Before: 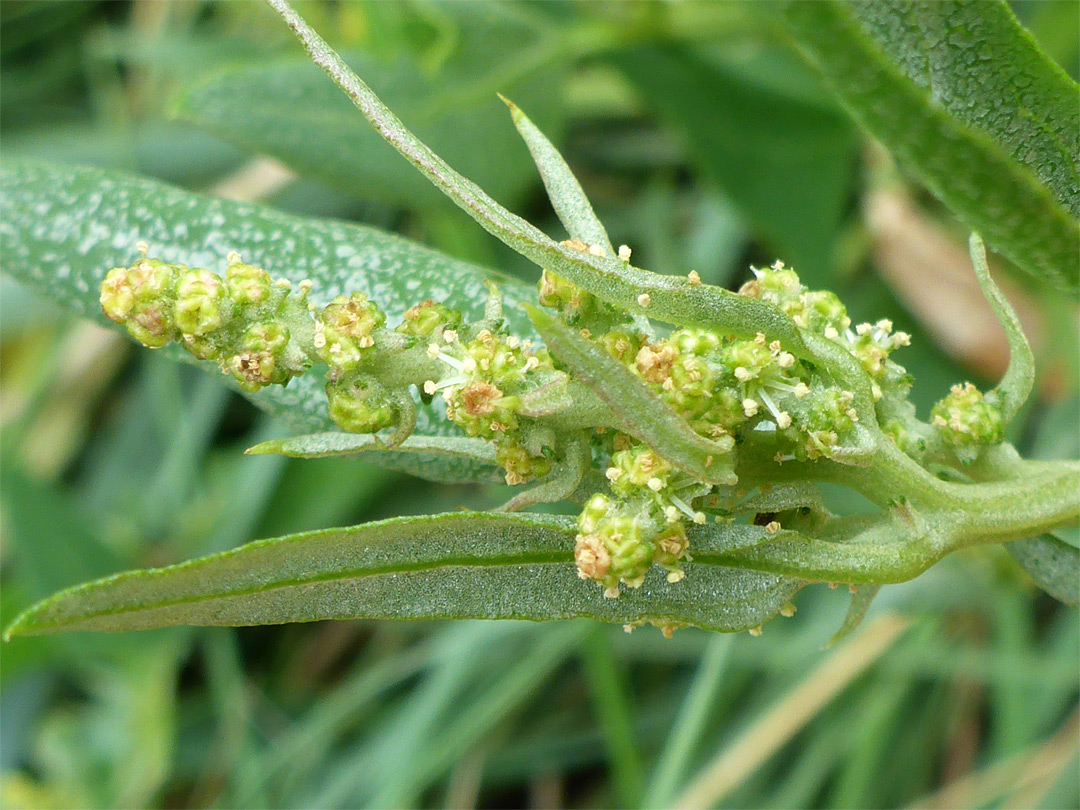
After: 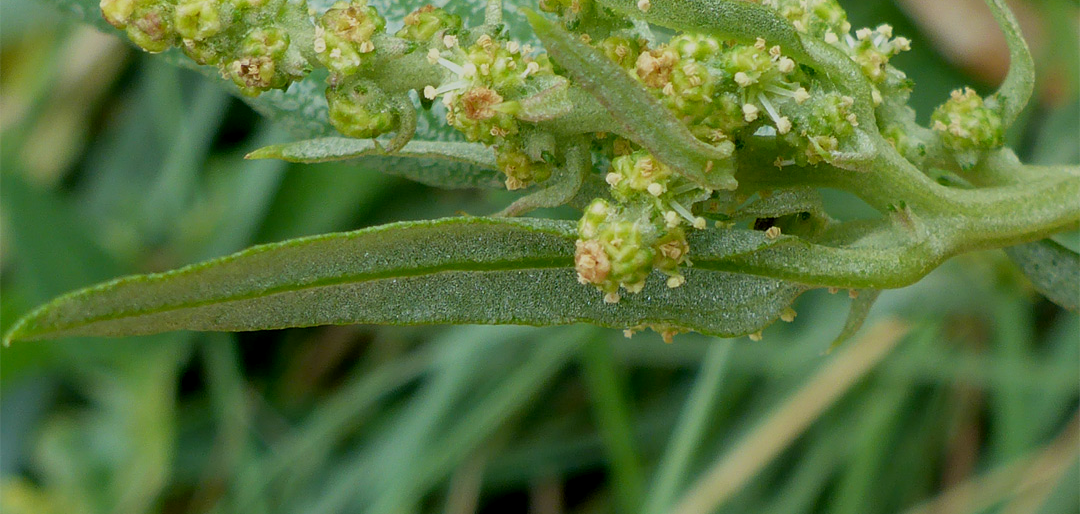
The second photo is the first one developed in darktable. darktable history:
crop and rotate: top 36.435%
exposure: black level correction 0.009, exposure -0.637 EV, compensate highlight preservation false
